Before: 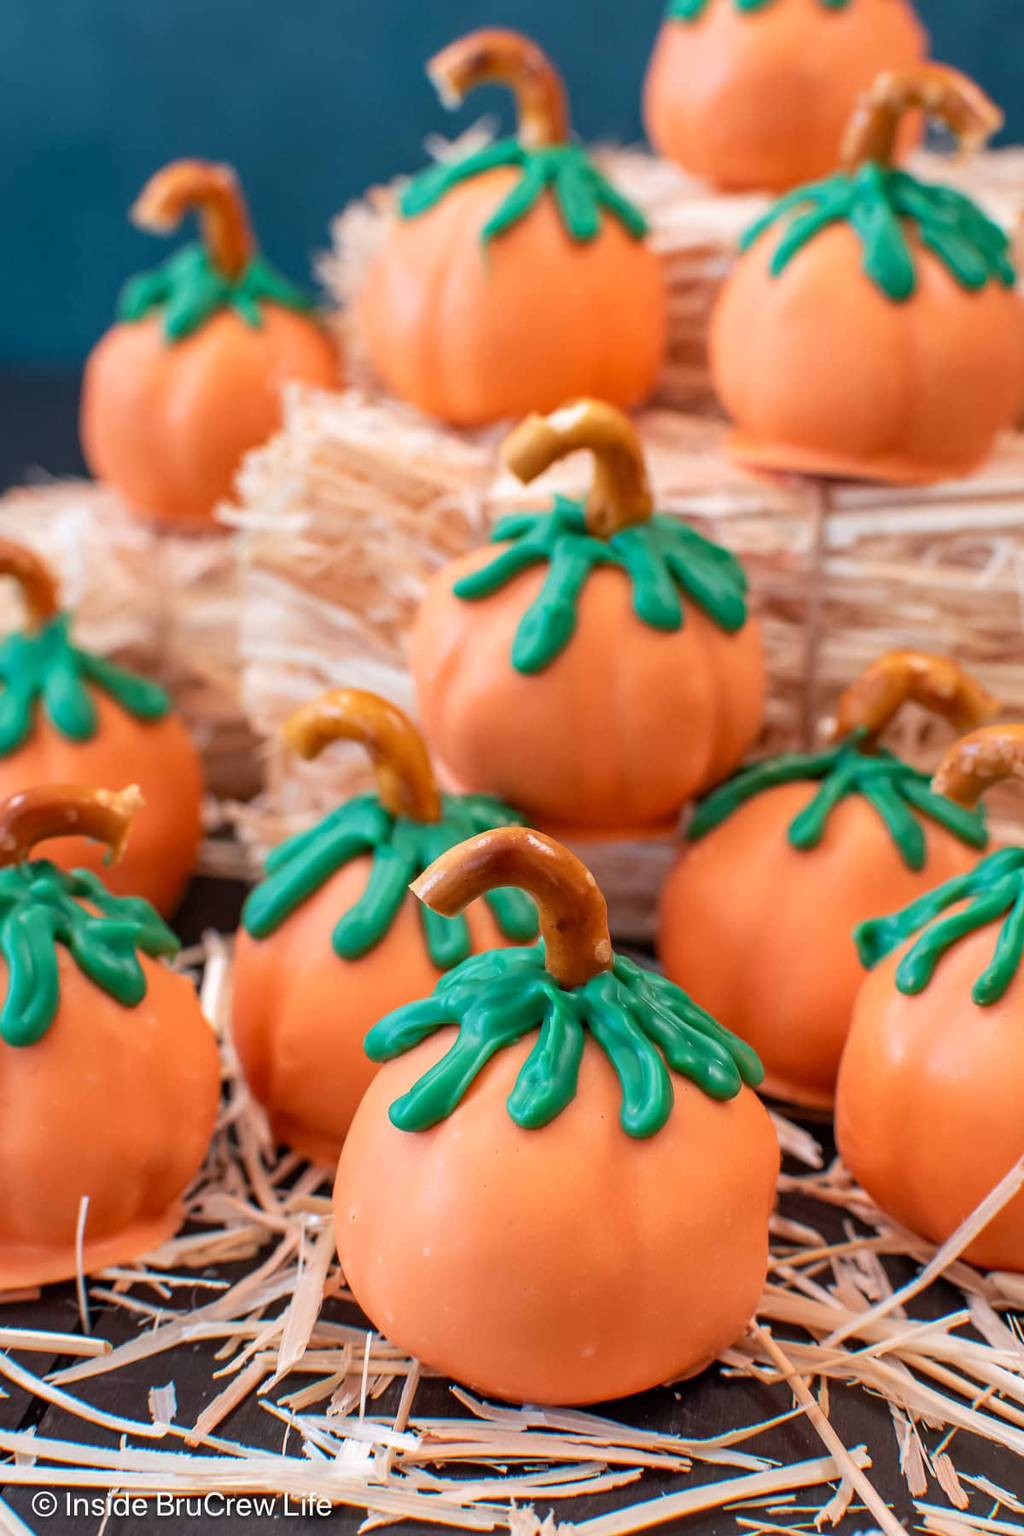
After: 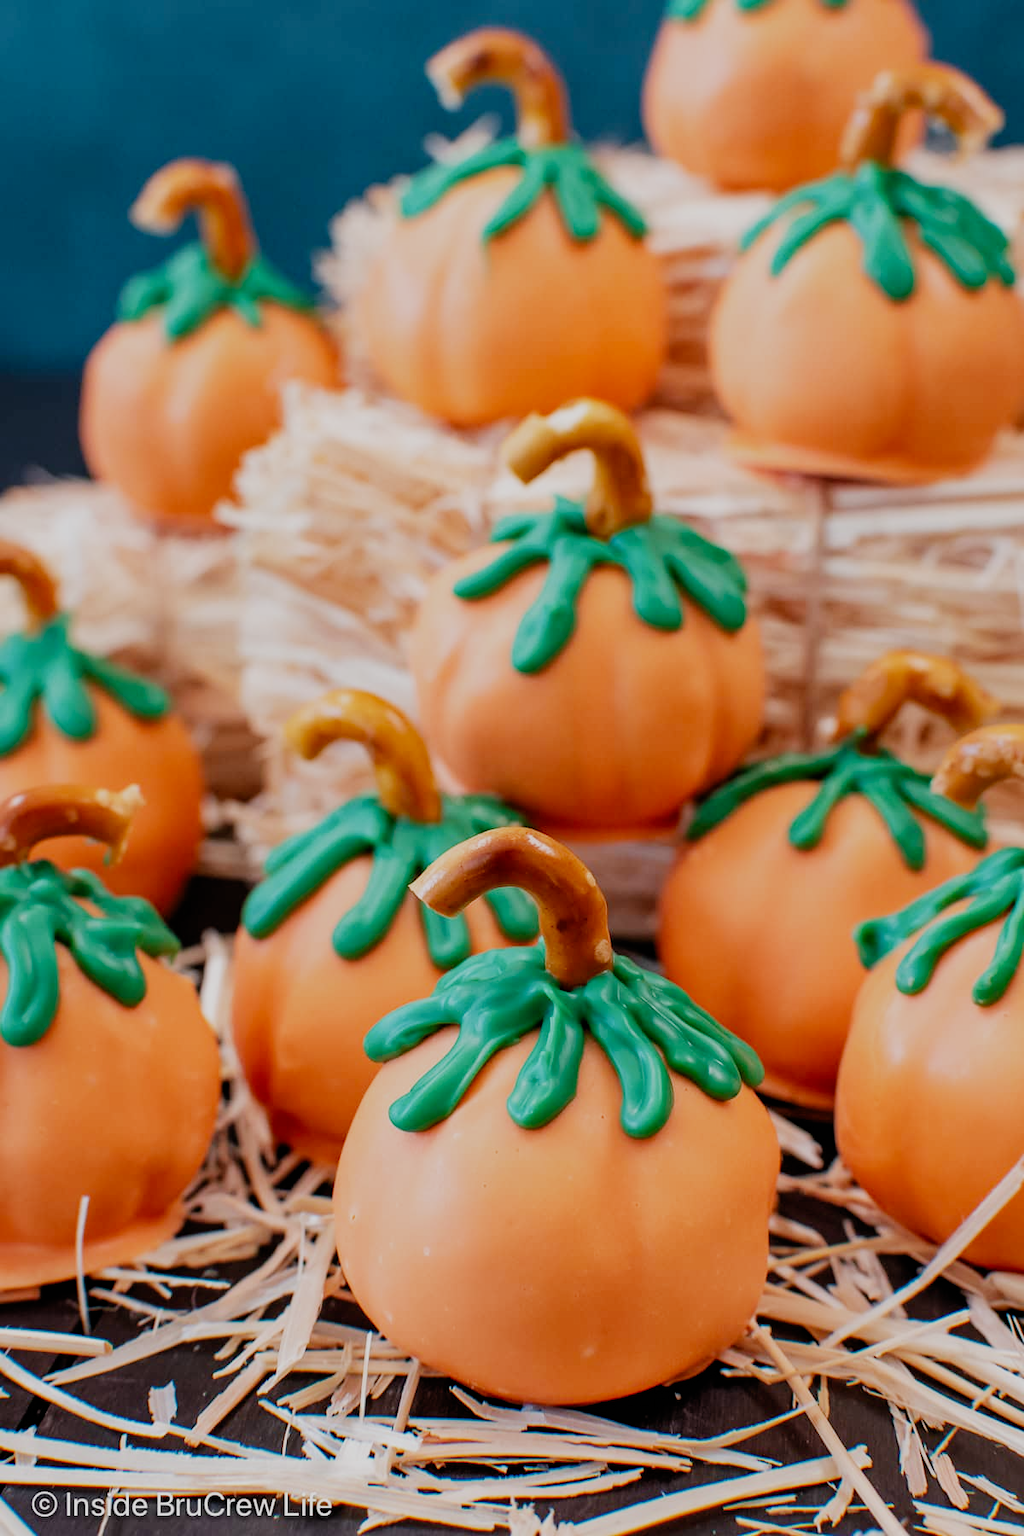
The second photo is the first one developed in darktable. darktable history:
filmic rgb: black relative exposure -7.65 EV, white relative exposure 4.56 EV, hardness 3.61, contrast 1.057, preserve chrominance no, color science v5 (2021)
